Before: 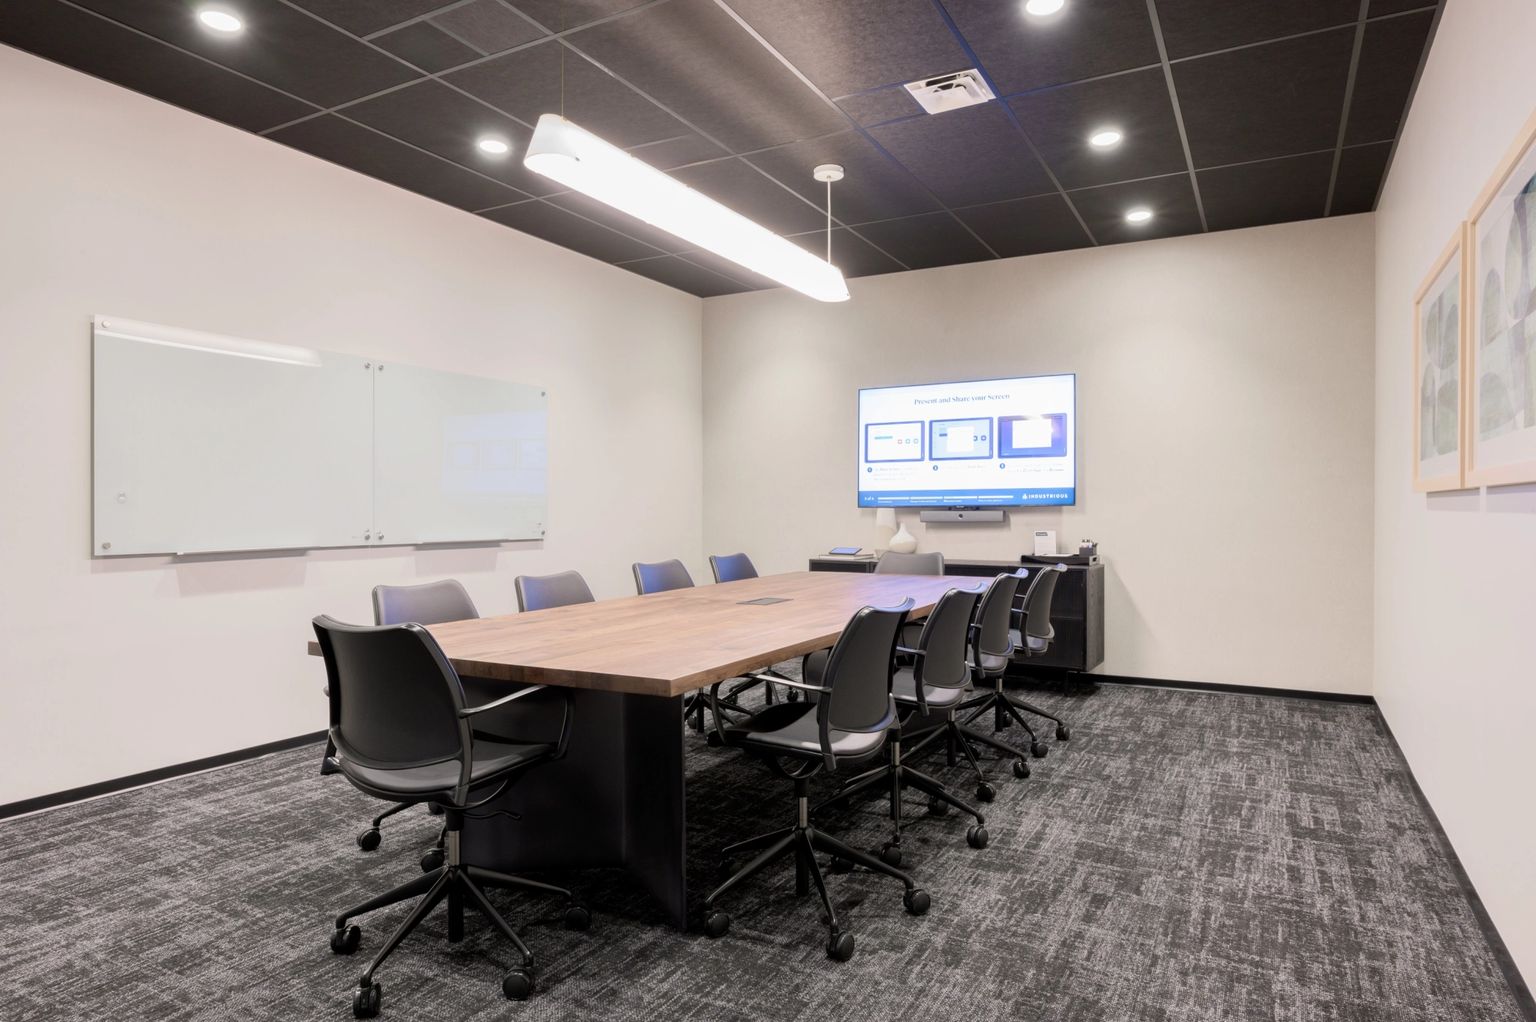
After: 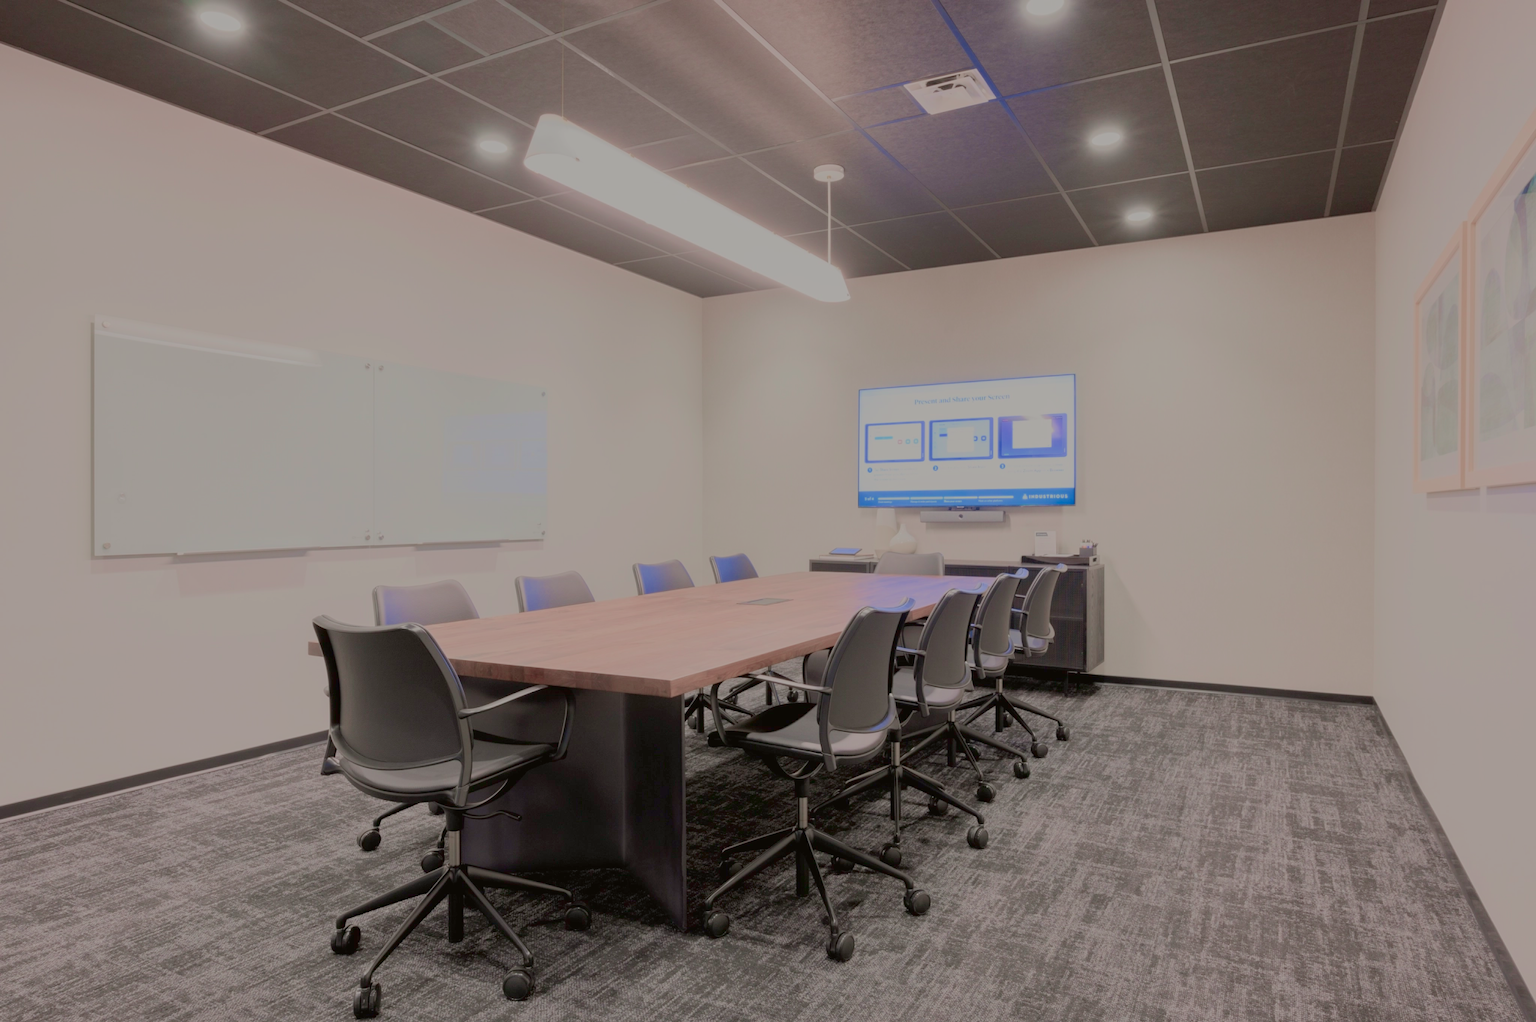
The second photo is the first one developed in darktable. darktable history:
tone curve: curves: ch0 [(0, 0.021) (0.059, 0.053) (0.197, 0.191) (0.32, 0.311) (0.495, 0.505) (0.725, 0.731) (0.89, 0.919) (1, 1)]; ch1 [(0, 0) (0.094, 0.081) (0.285, 0.299) (0.401, 0.424) (0.453, 0.439) (0.495, 0.496) (0.54, 0.55) (0.615, 0.637) (0.657, 0.683) (1, 1)]; ch2 [(0, 0) (0.257, 0.217) (0.43, 0.421) (0.498, 0.507) (0.547, 0.539) (0.595, 0.56) (0.644, 0.599) (1, 1)], color space Lab, independent channels, preserve colors none
filmic rgb: black relative exposure -16 EV, white relative exposure 8 EV, threshold 3 EV, hardness 4.17, latitude 50%, contrast 0.5, color science v5 (2021), contrast in shadows safe, contrast in highlights safe, enable highlight reconstruction true
